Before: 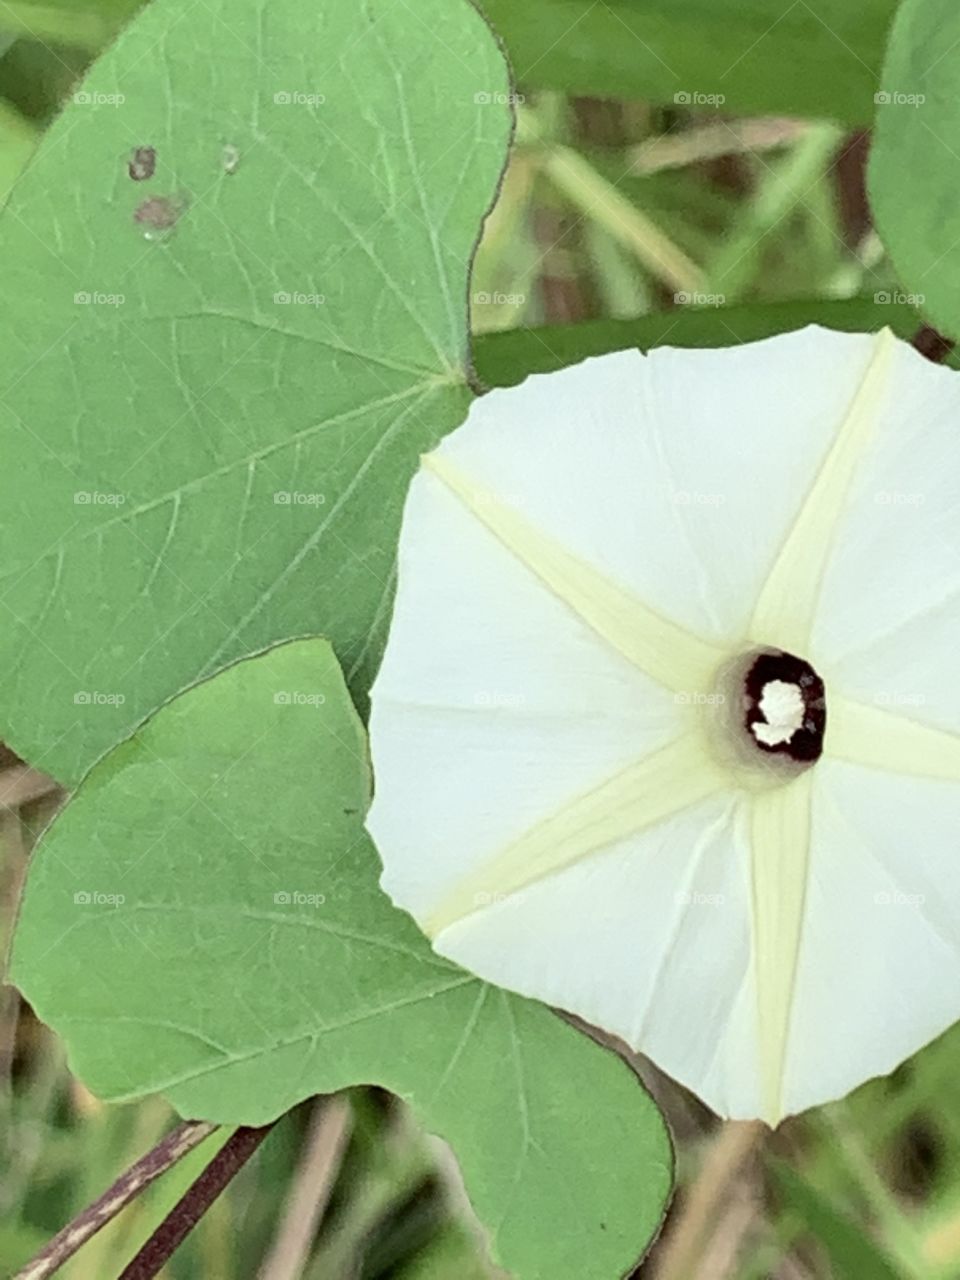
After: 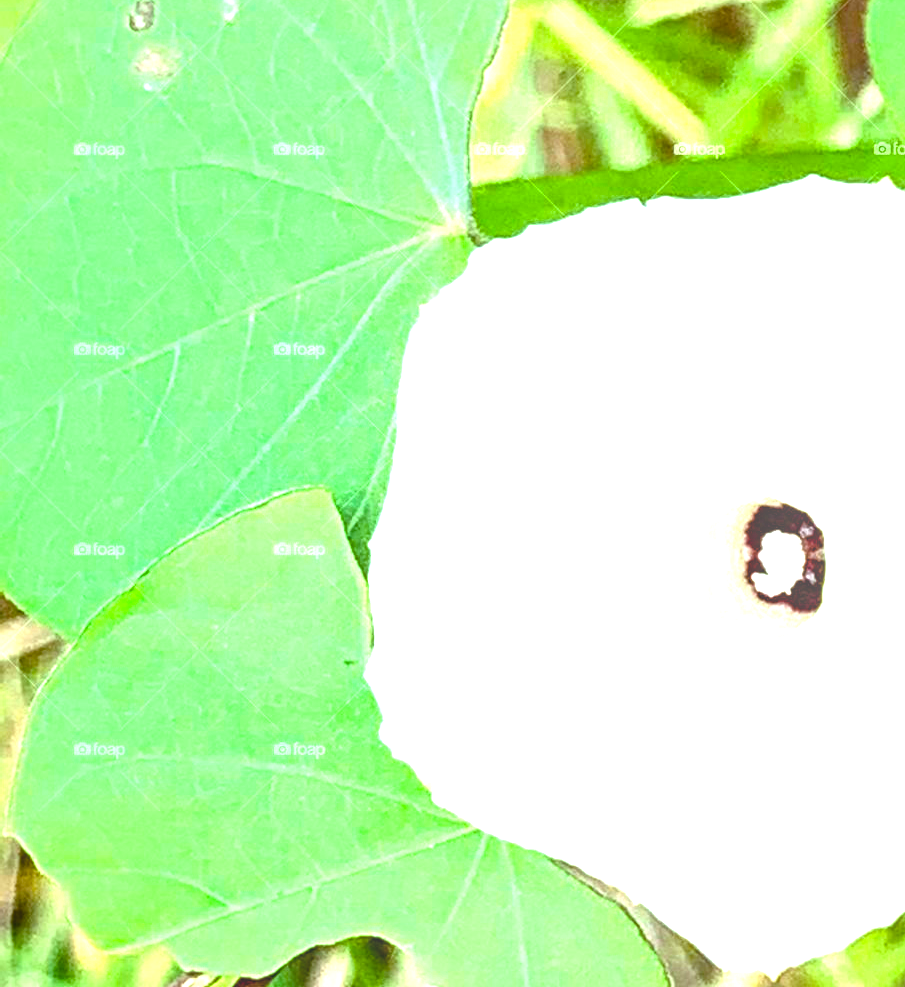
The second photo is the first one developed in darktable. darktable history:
tone equalizer: on, module defaults
crop and rotate: angle 0.03°, top 11.643%, right 5.651%, bottom 11.189%
local contrast: detail 110%
exposure: black level correction 0, exposure 1.388 EV, compensate exposure bias true, compensate highlight preservation false
color calibration: illuminant Planckian (black body), adaptation linear Bradford (ICC v4), x 0.361, y 0.366, temperature 4511.61 K, saturation algorithm version 1 (2020)
color balance rgb: linear chroma grading › global chroma 9%, perceptual saturation grading › global saturation 36%, perceptual saturation grading › shadows 35%, perceptual brilliance grading › global brilliance 15%, perceptual brilliance grading › shadows -35%, global vibrance 15%
